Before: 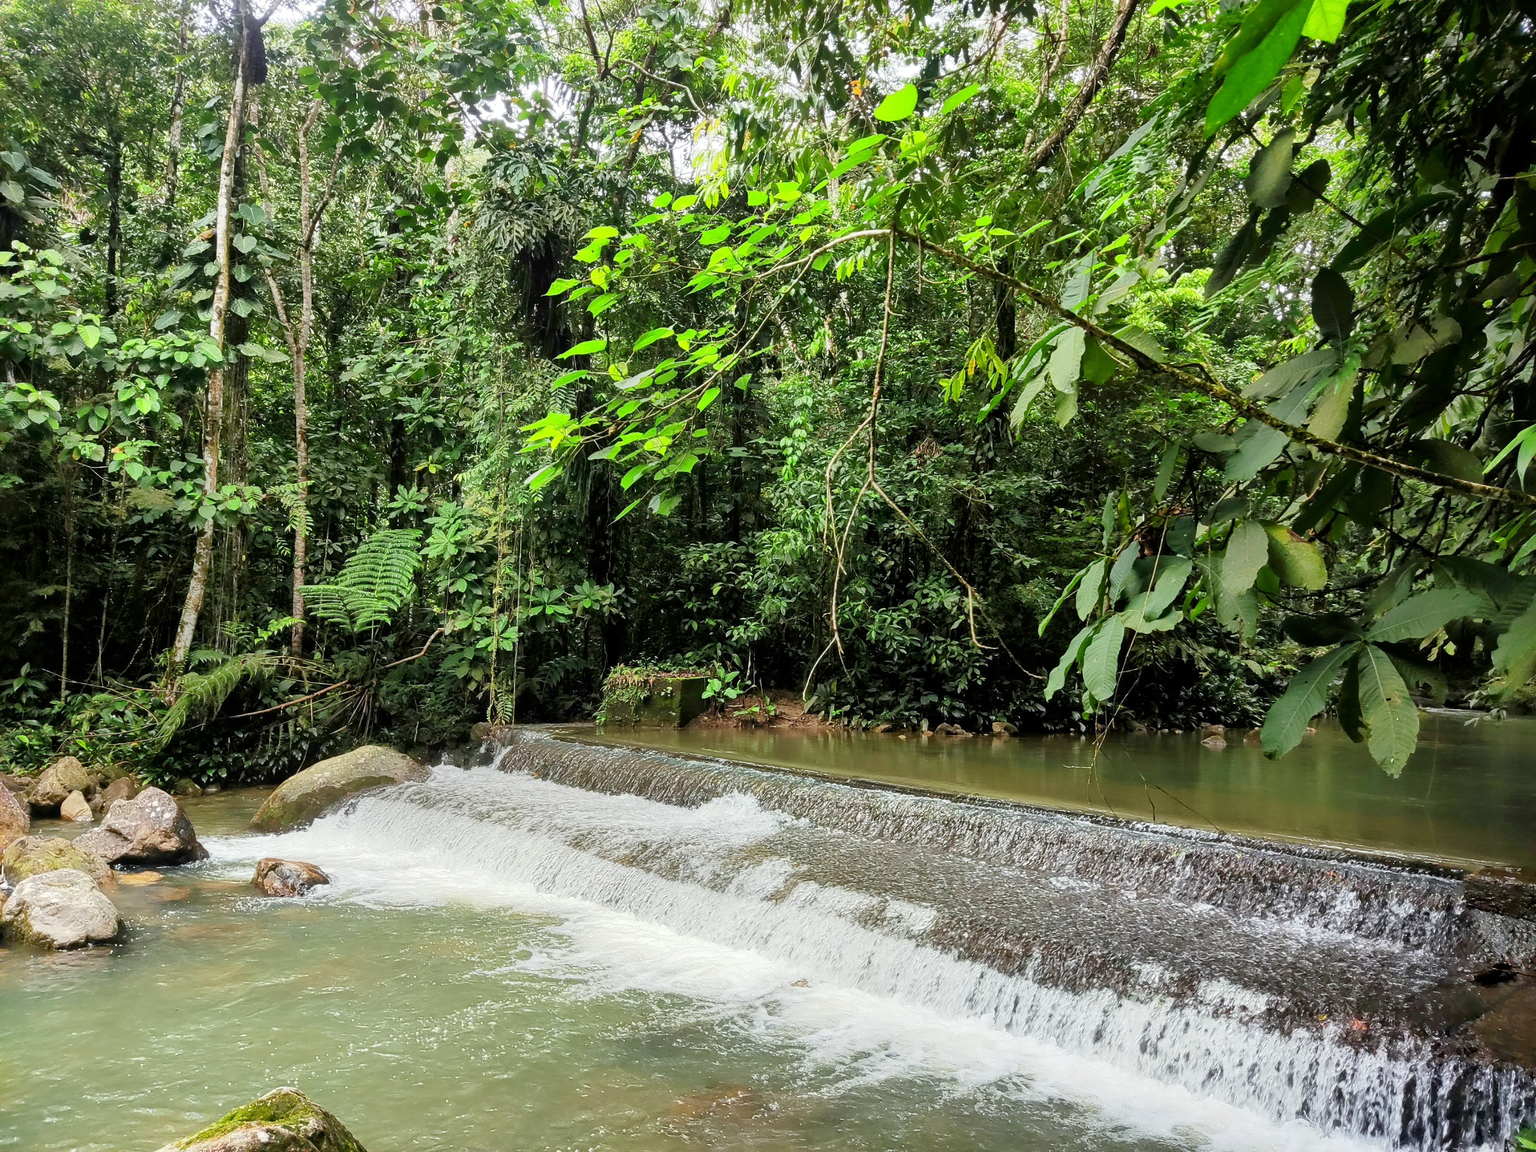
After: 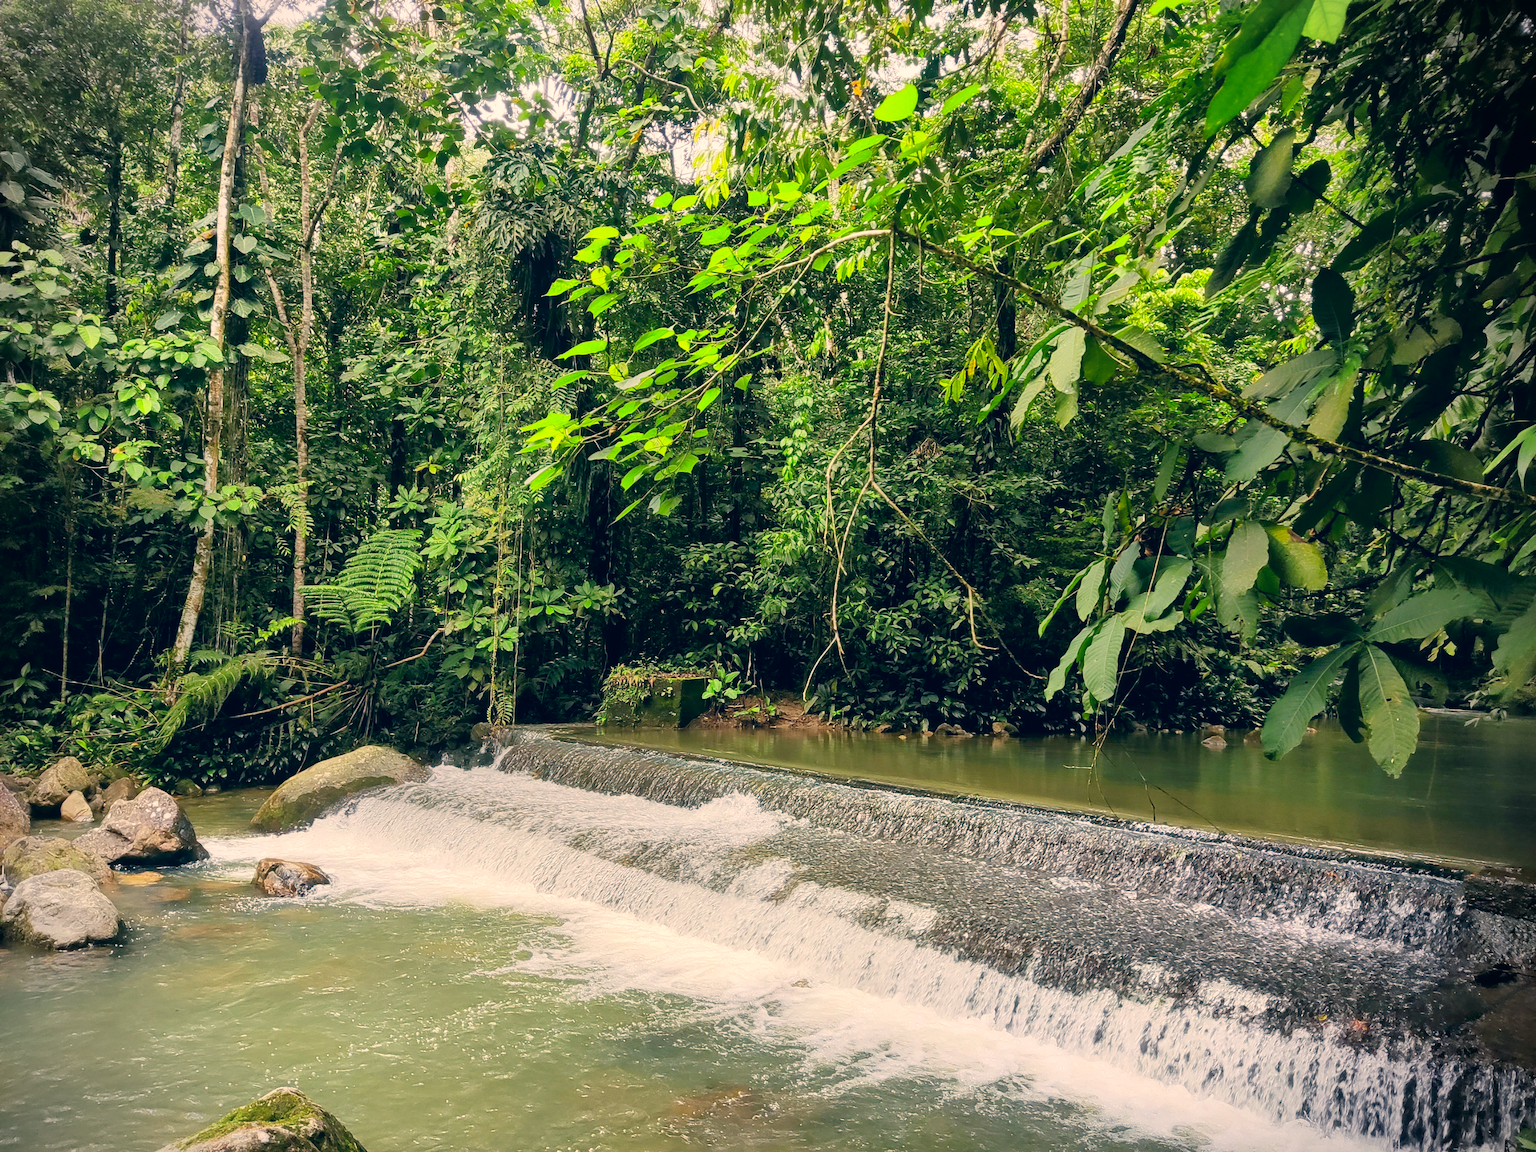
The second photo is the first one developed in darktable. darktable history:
contrast brightness saturation: saturation 0.099
vignetting: dithering 16-bit output
color correction: highlights a* 10.36, highlights b* 14.56, shadows a* -9.79, shadows b* -14.88
